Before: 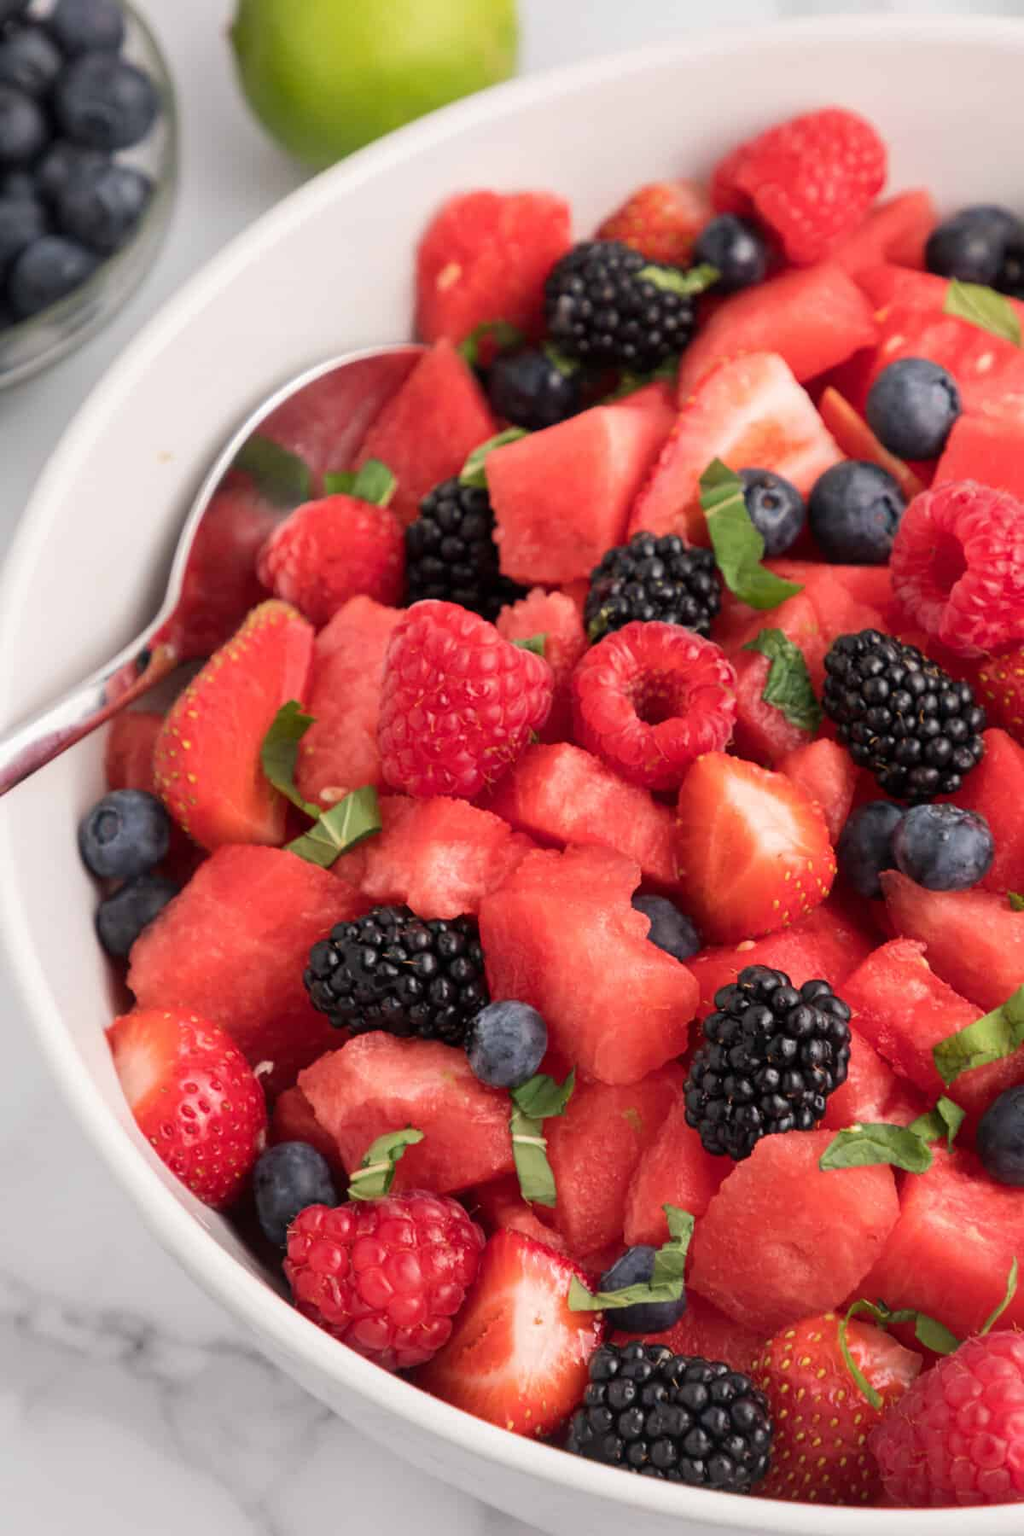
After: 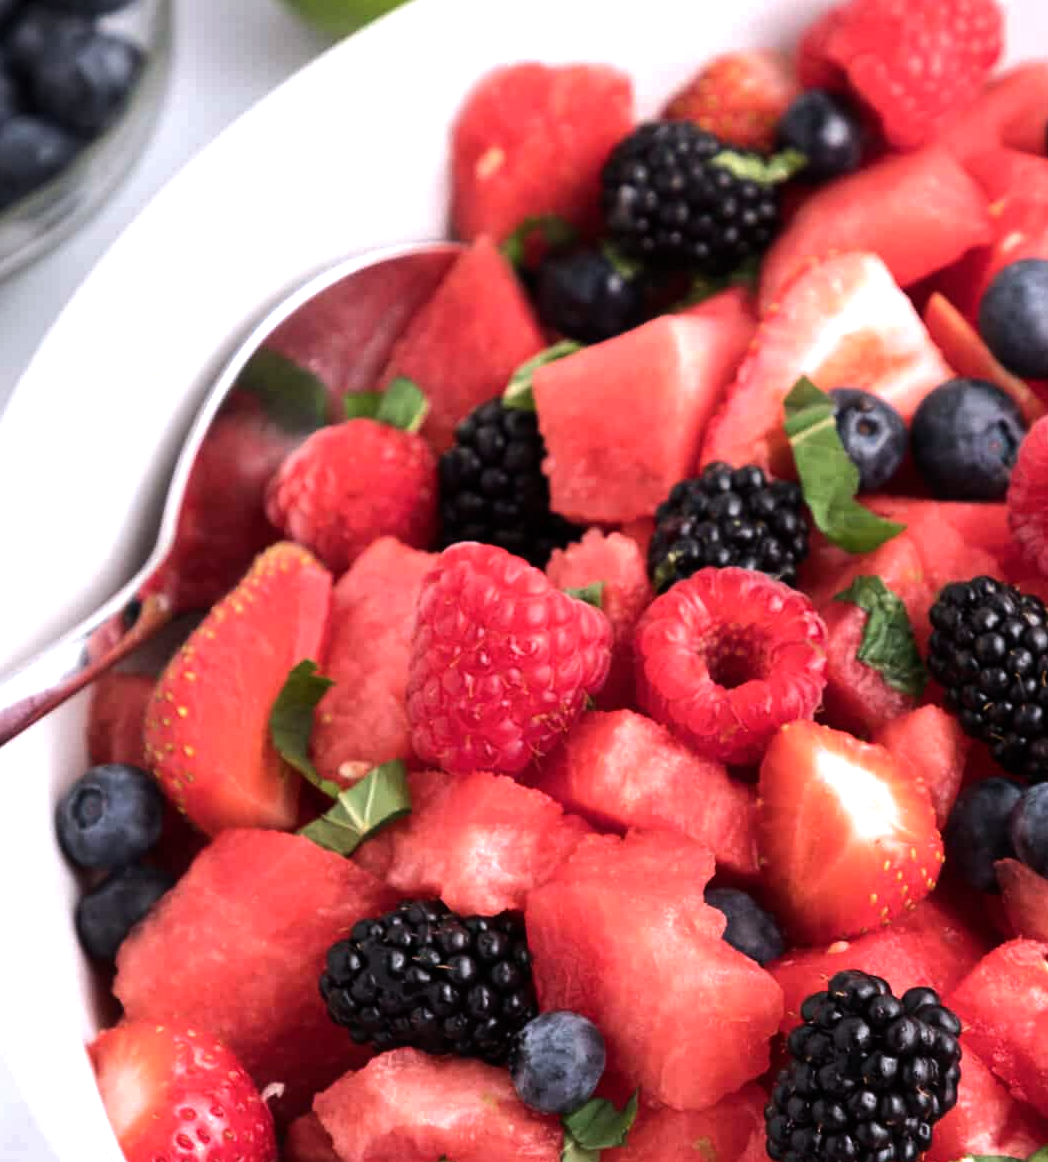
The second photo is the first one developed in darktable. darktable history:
crop: left 3.015%, top 8.969%, right 9.647%, bottom 26.457%
color calibration: illuminant as shot in camera, x 0.358, y 0.373, temperature 4628.91 K
base curve: curves: ch0 [(0, 0) (0.74, 0.67) (1, 1)]
tone equalizer: -8 EV -0.75 EV, -7 EV -0.7 EV, -6 EV -0.6 EV, -5 EV -0.4 EV, -3 EV 0.4 EV, -2 EV 0.6 EV, -1 EV 0.7 EV, +0 EV 0.75 EV, edges refinement/feathering 500, mask exposure compensation -1.57 EV, preserve details no
